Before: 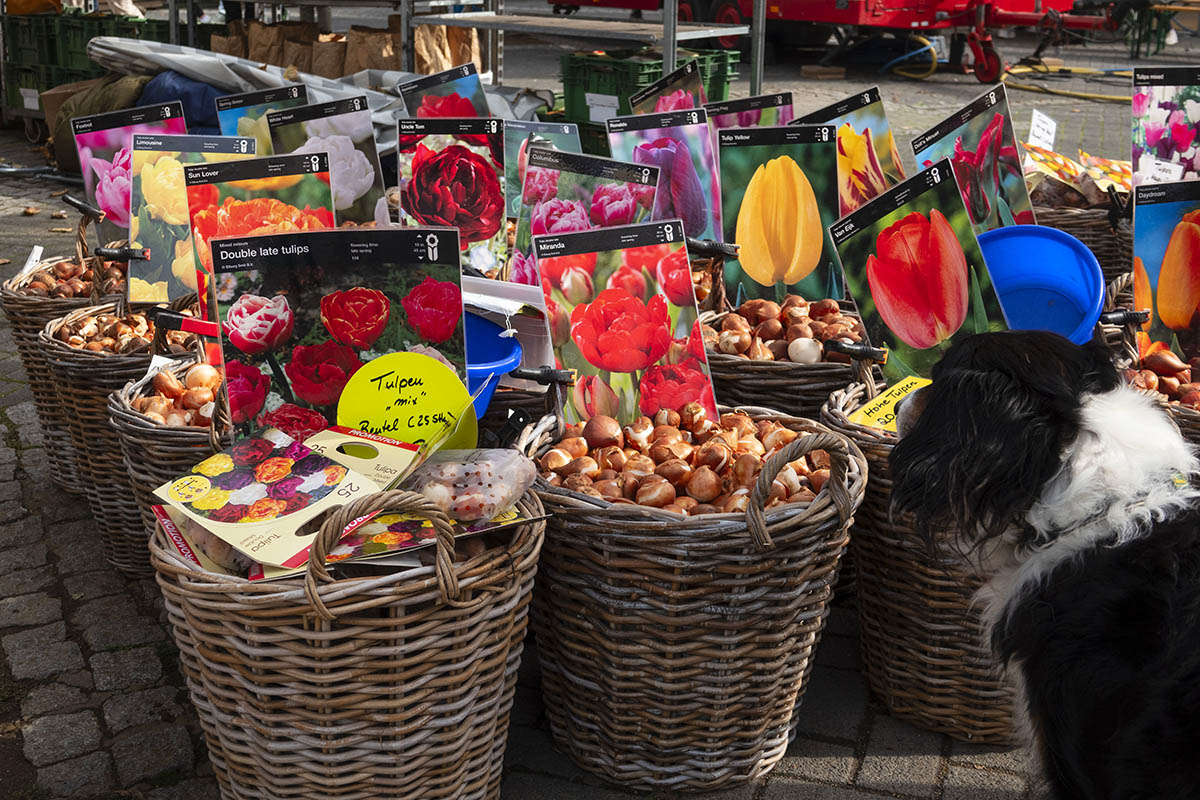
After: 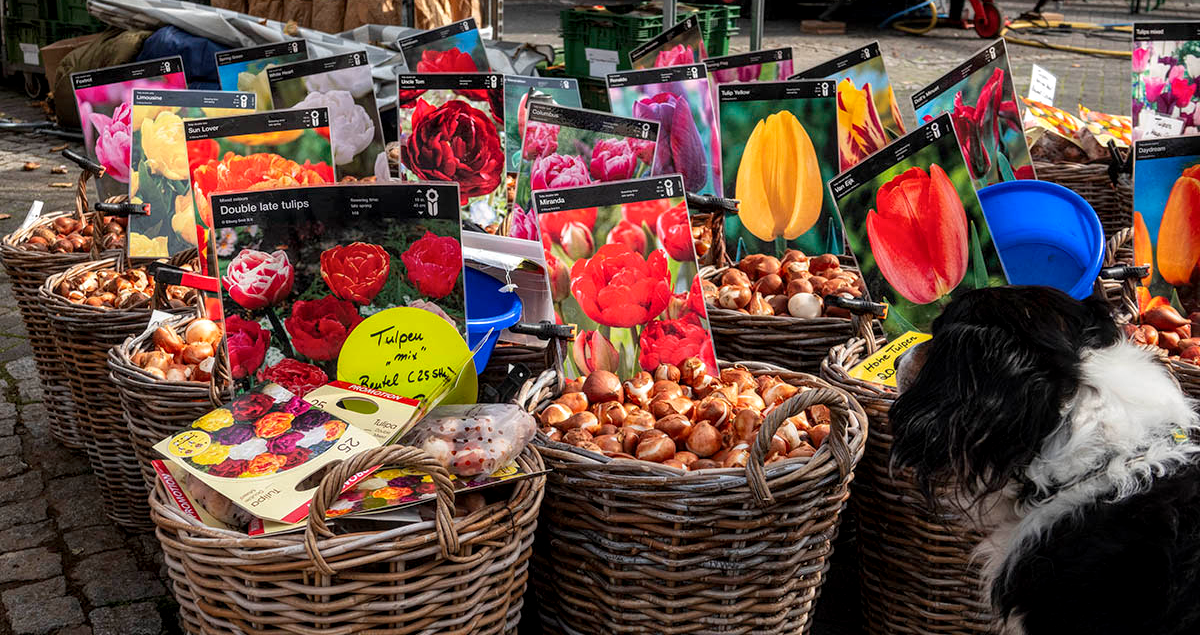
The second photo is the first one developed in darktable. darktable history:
crop and rotate: top 5.662%, bottom 14.944%
local contrast: highlights 36%, detail 134%
